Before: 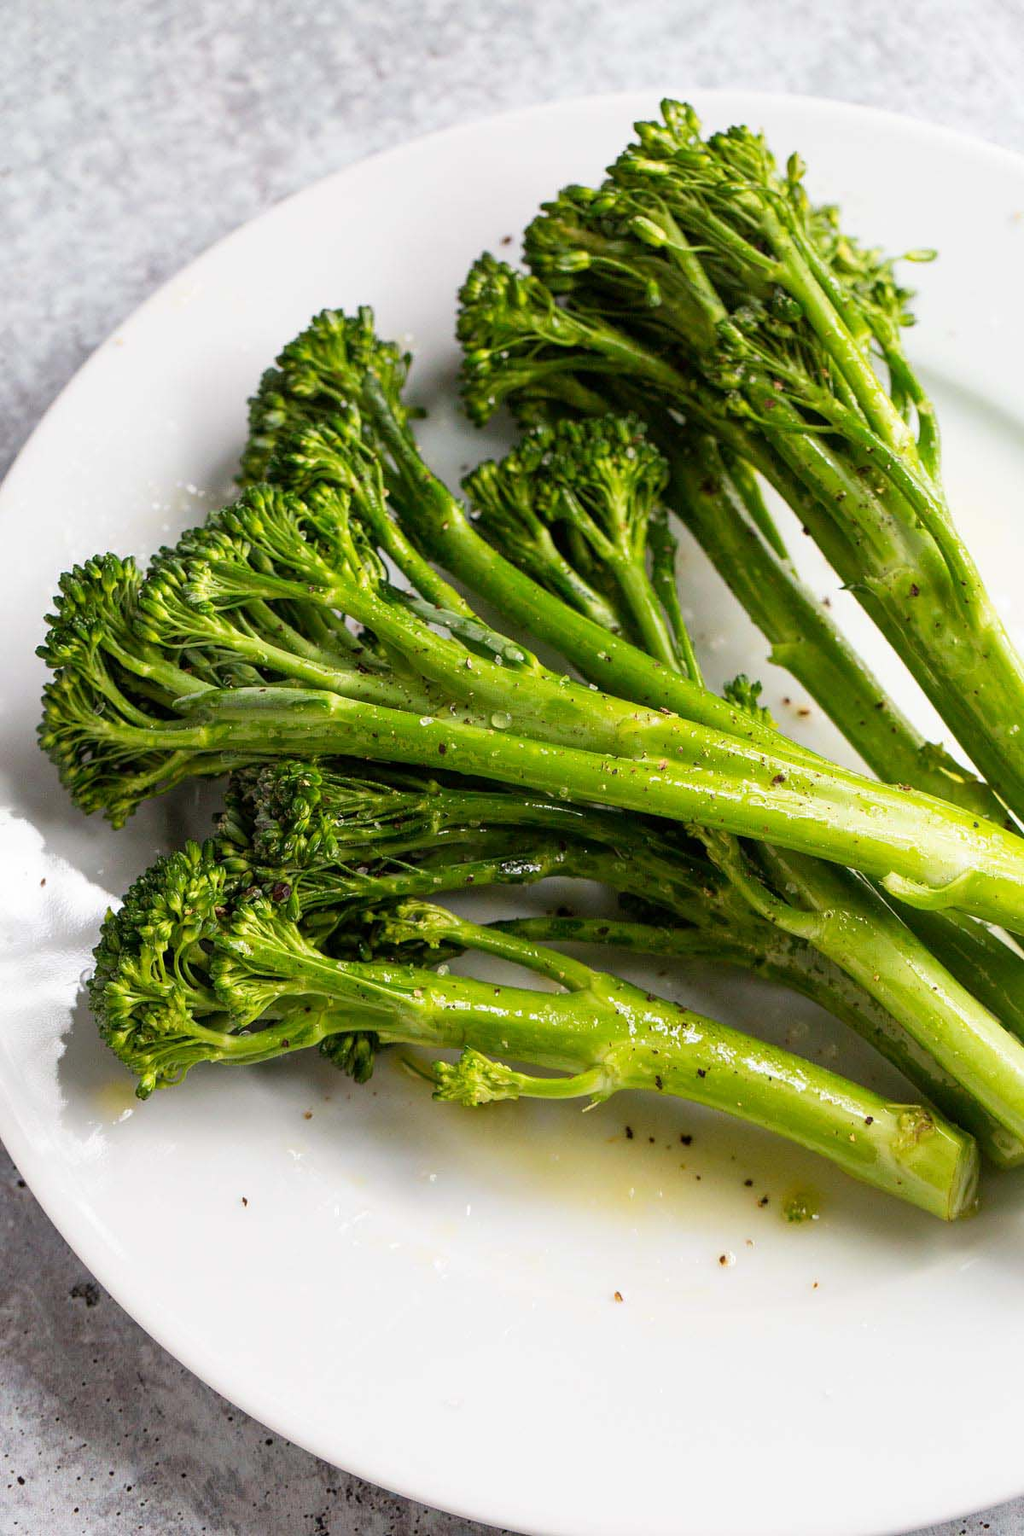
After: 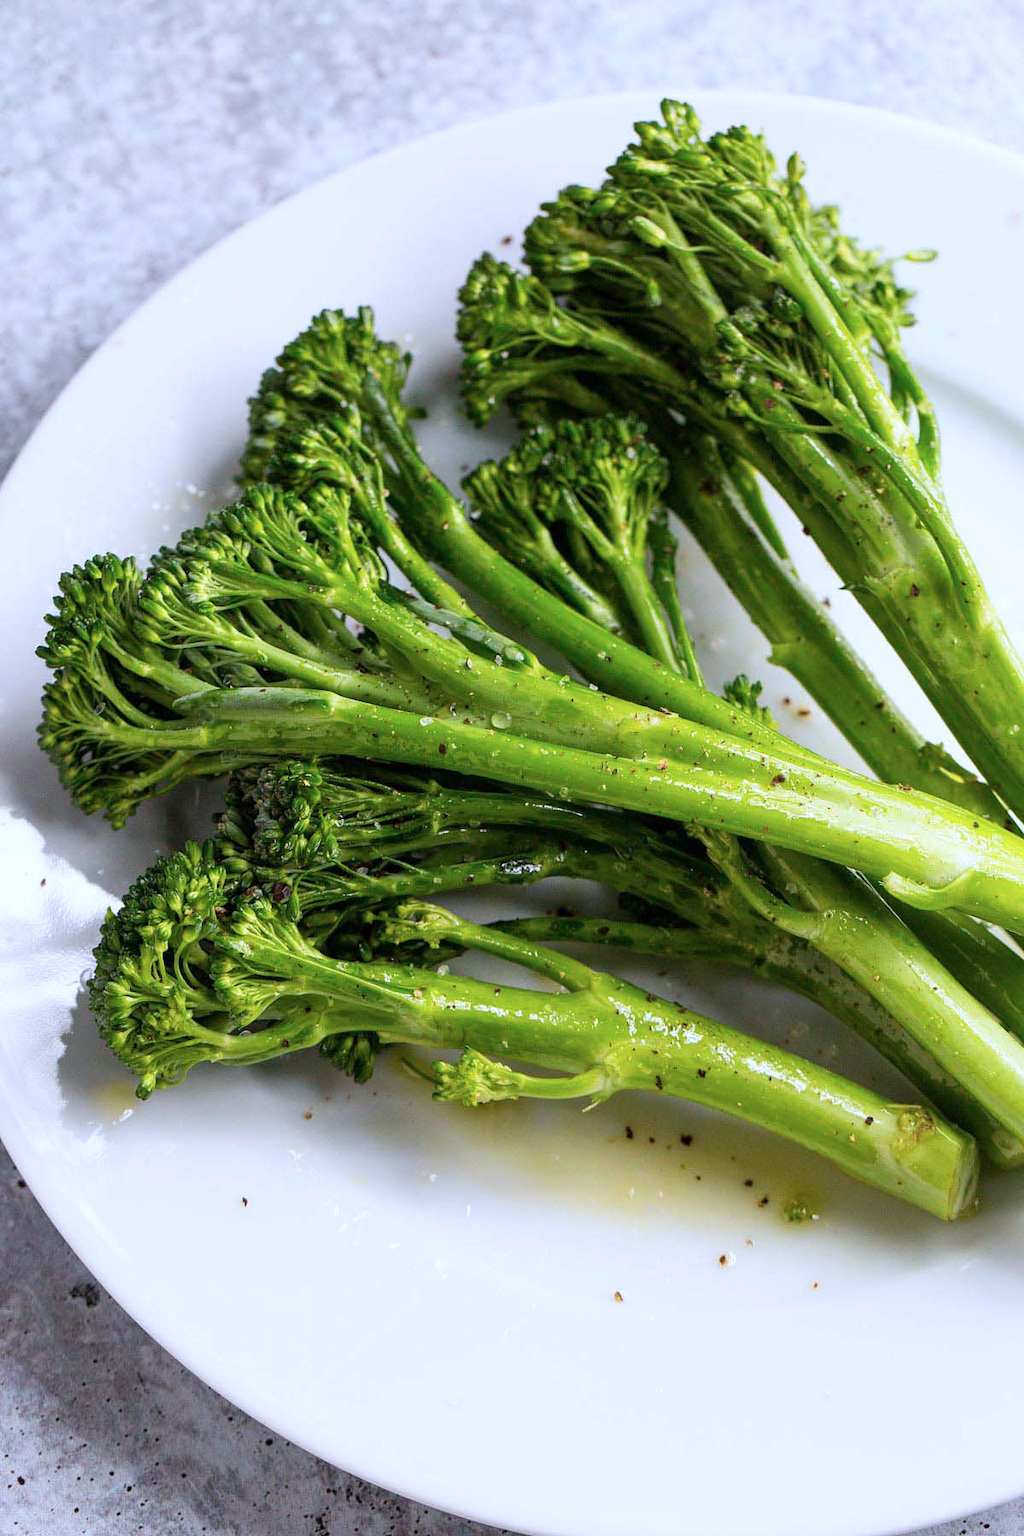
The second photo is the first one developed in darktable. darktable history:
color calibration: illuminant as shot in camera, x 0.37, y 0.382, temperature 4313.32 K
